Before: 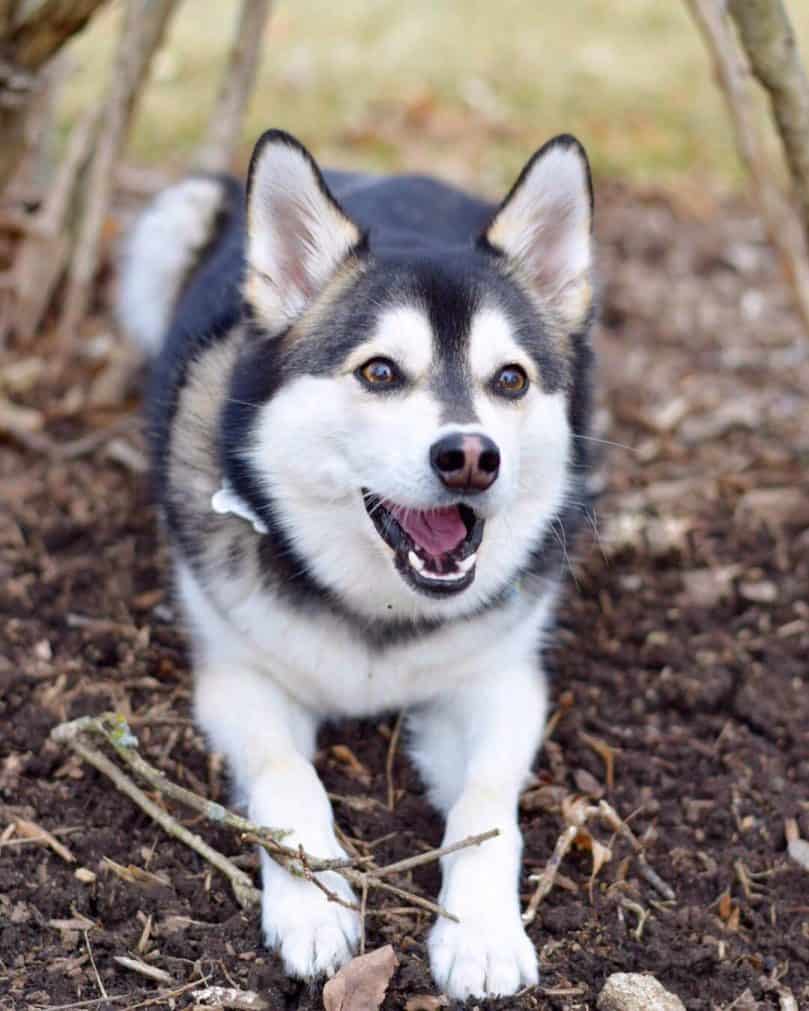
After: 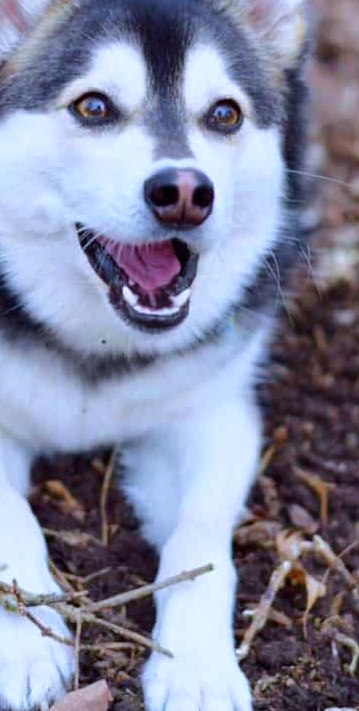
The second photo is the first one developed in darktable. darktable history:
crop: left 35.432%, top 26.233%, right 20.145%, bottom 3.432%
exposure: exposure 0 EV, compensate highlight preservation false
white balance: red 0.931, blue 1.11
contrast brightness saturation: contrast 0.1, brightness 0.03, saturation 0.09
velvia: on, module defaults
shadows and highlights: shadows -20, white point adjustment -2, highlights -35
